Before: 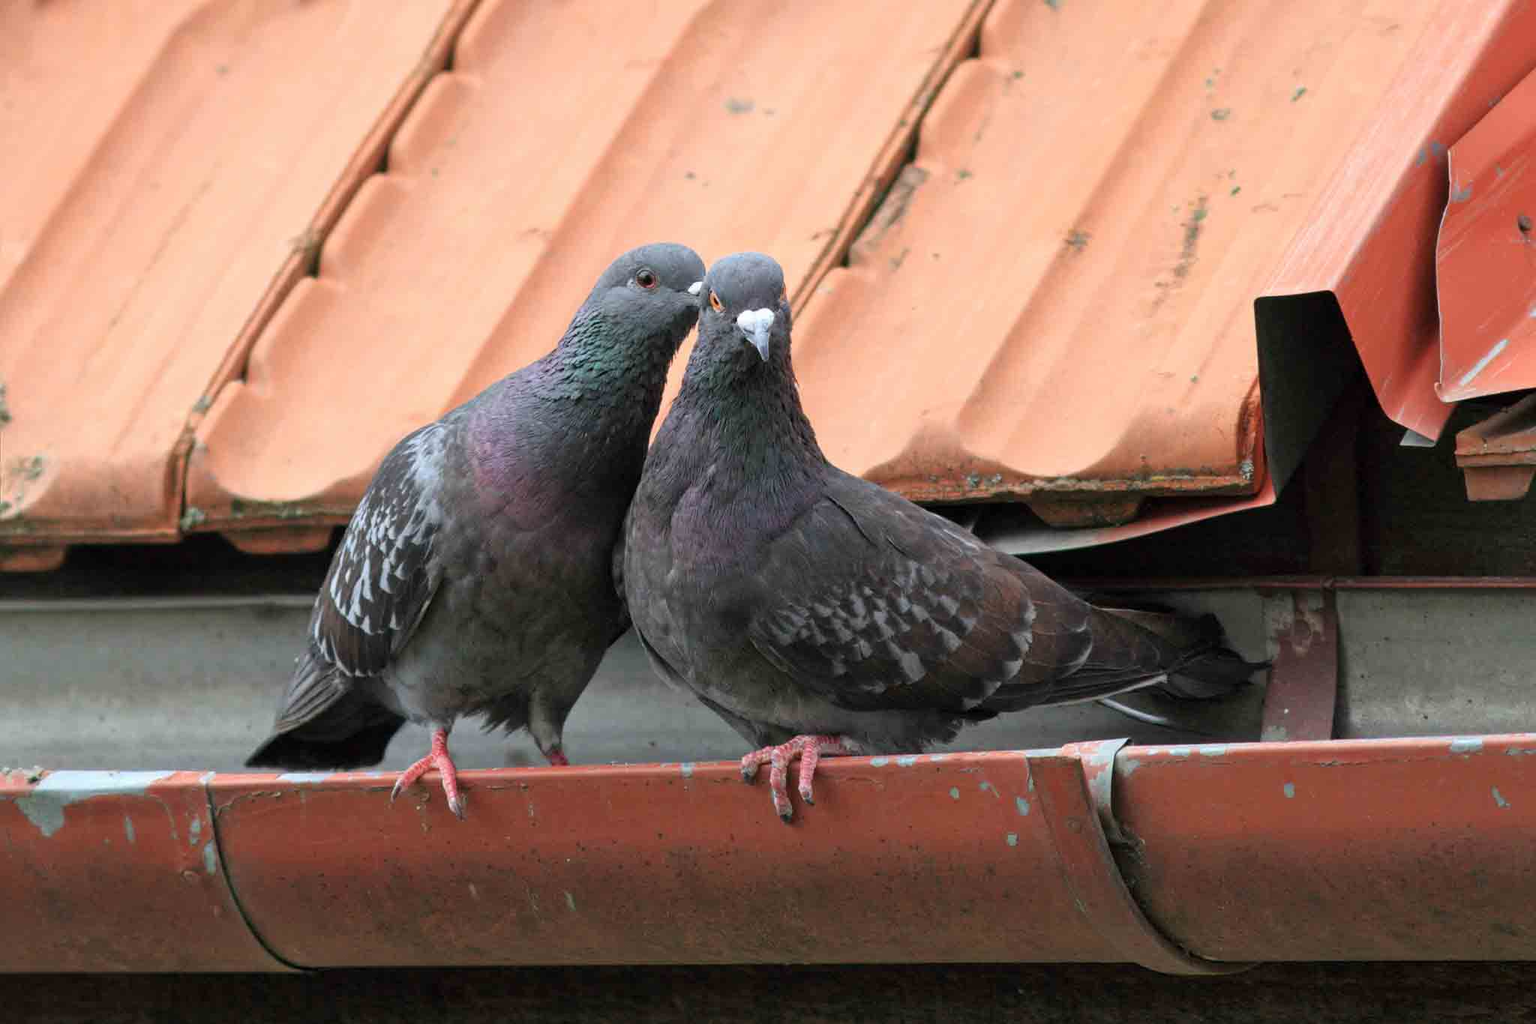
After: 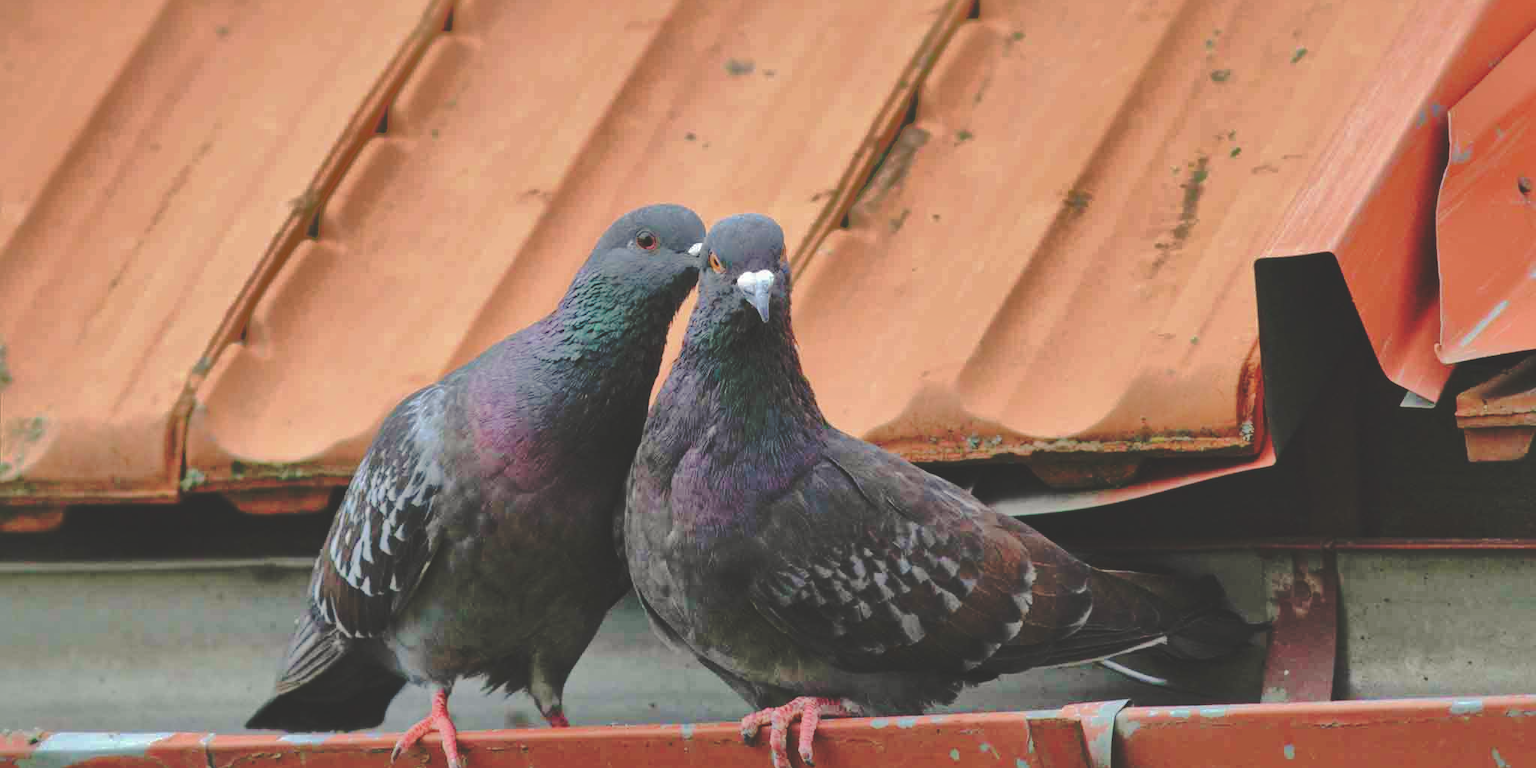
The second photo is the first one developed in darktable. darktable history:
shadows and highlights: shadows 25, highlights -70
color correction: highlights b* 3
crop: top 3.857%, bottom 21.132%
tone equalizer: on, module defaults
velvia: on, module defaults
contrast brightness saturation: saturation -0.05
base curve: curves: ch0 [(0, 0.024) (0.055, 0.065) (0.121, 0.166) (0.236, 0.319) (0.693, 0.726) (1, 1)], preserve colors none
